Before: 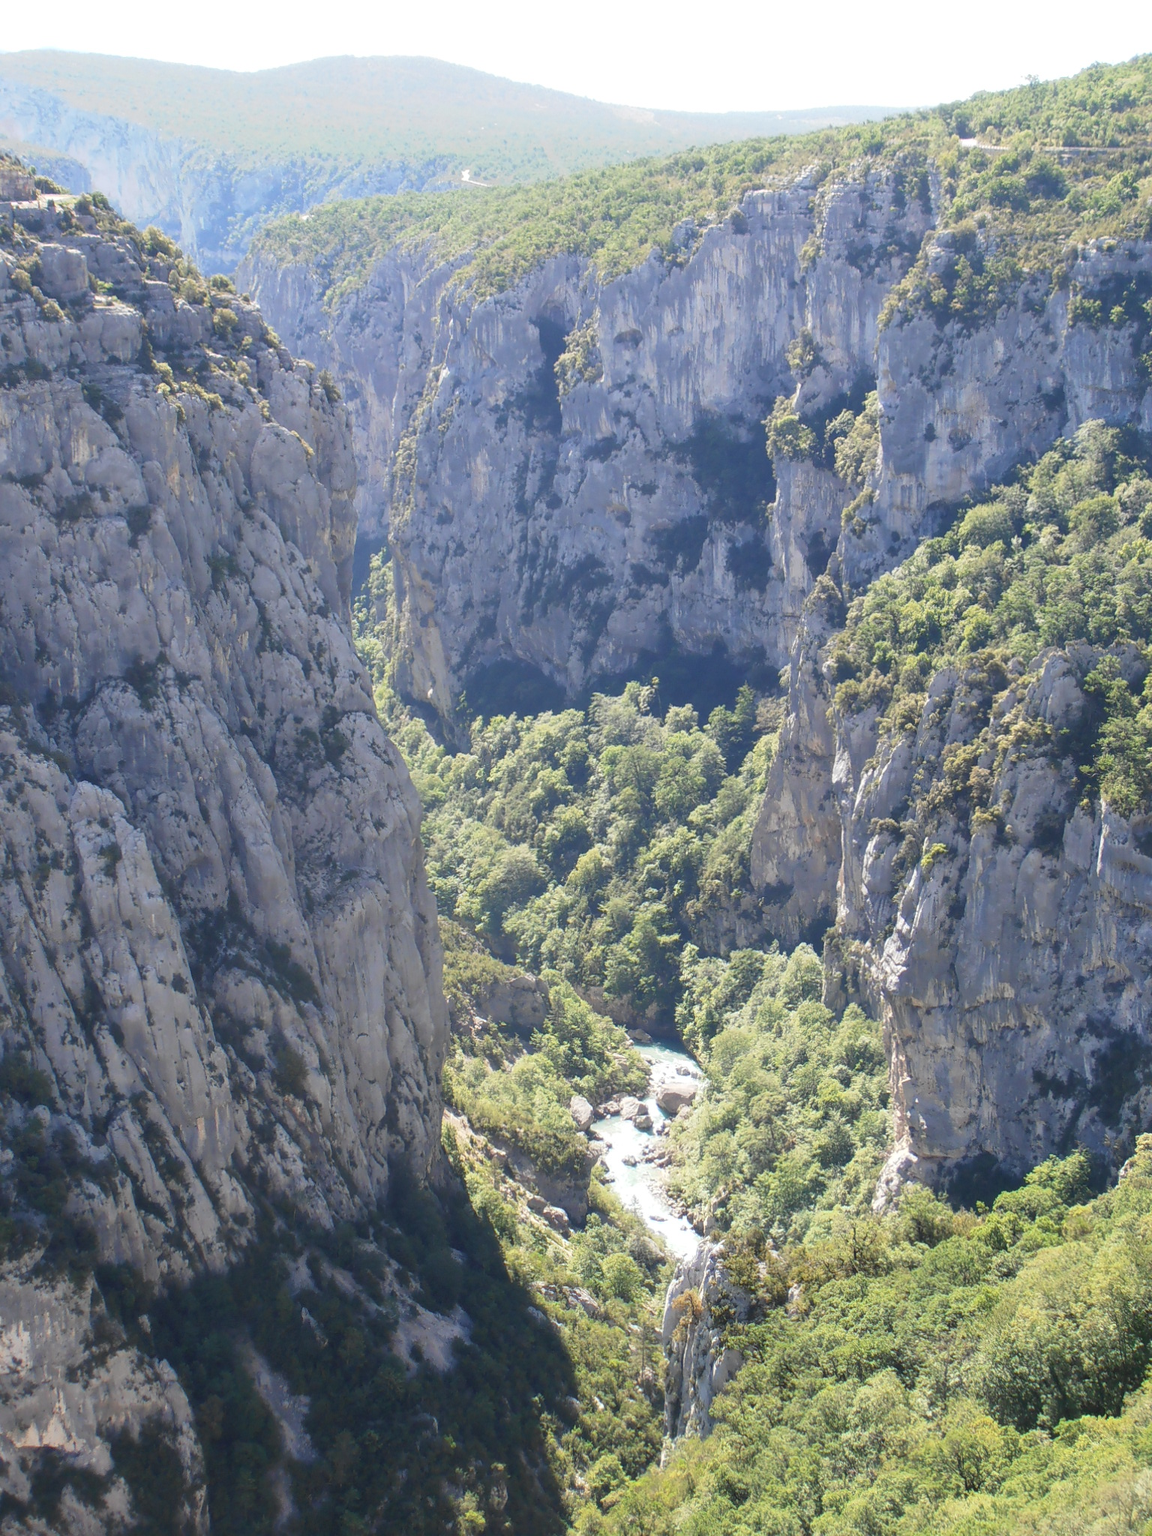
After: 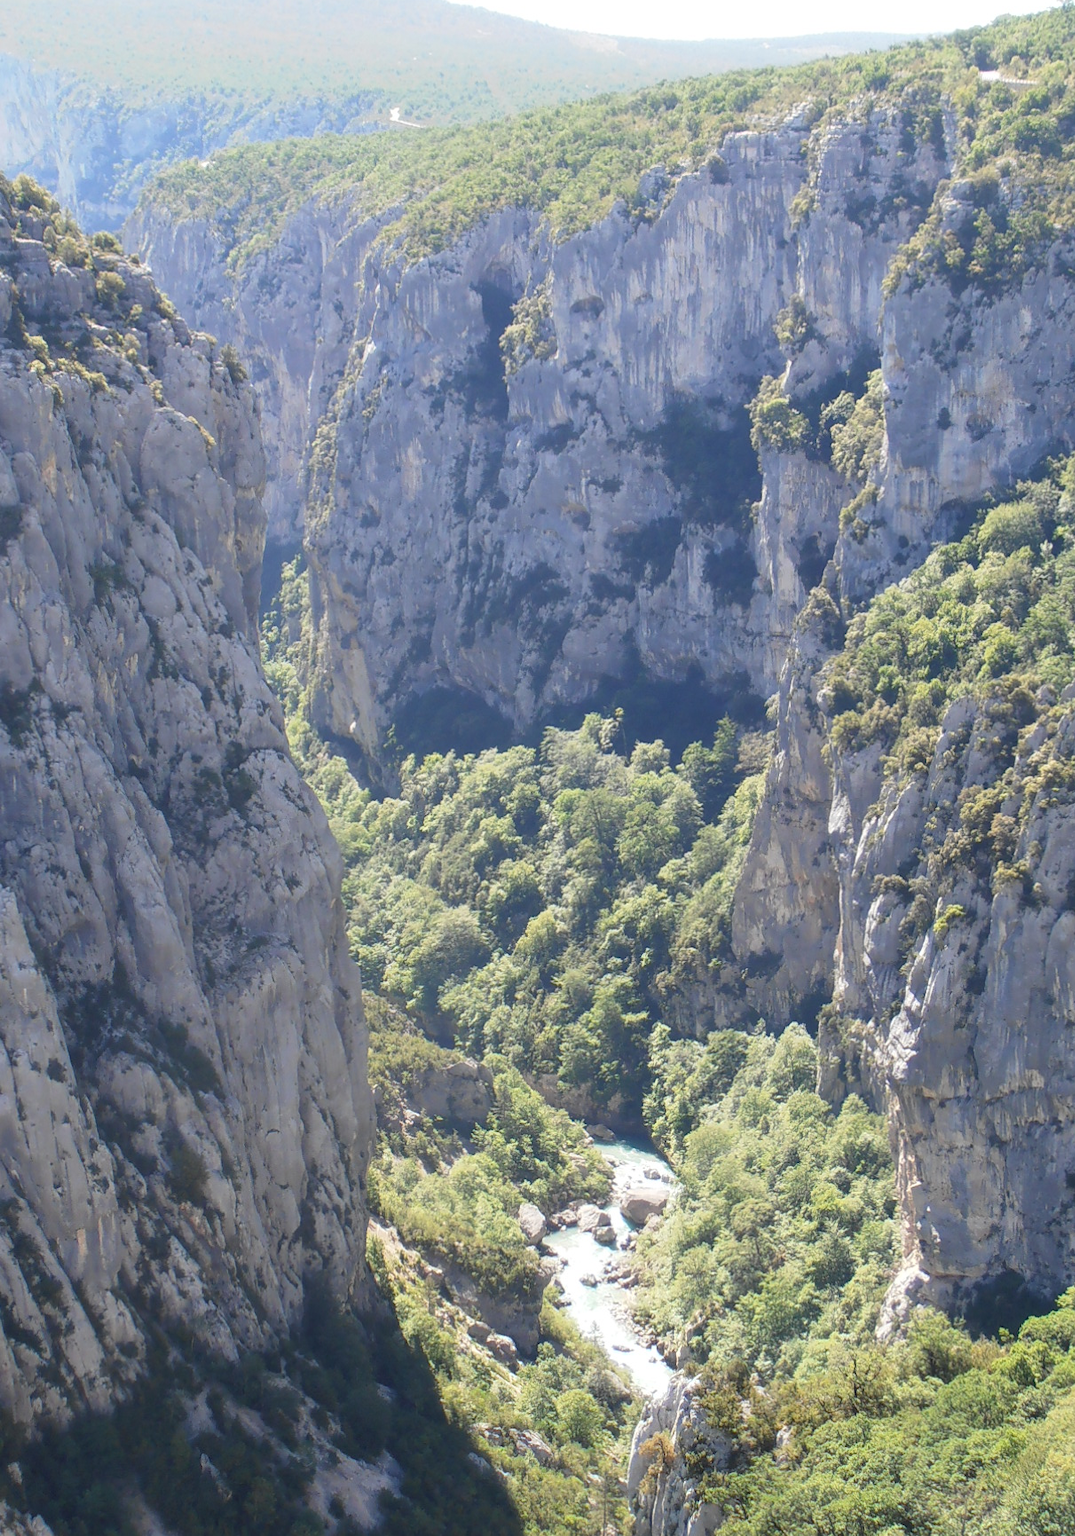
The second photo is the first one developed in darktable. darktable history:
crop: left 11.479%, top 5.169%, right 9.571%, bottom 10.308%
